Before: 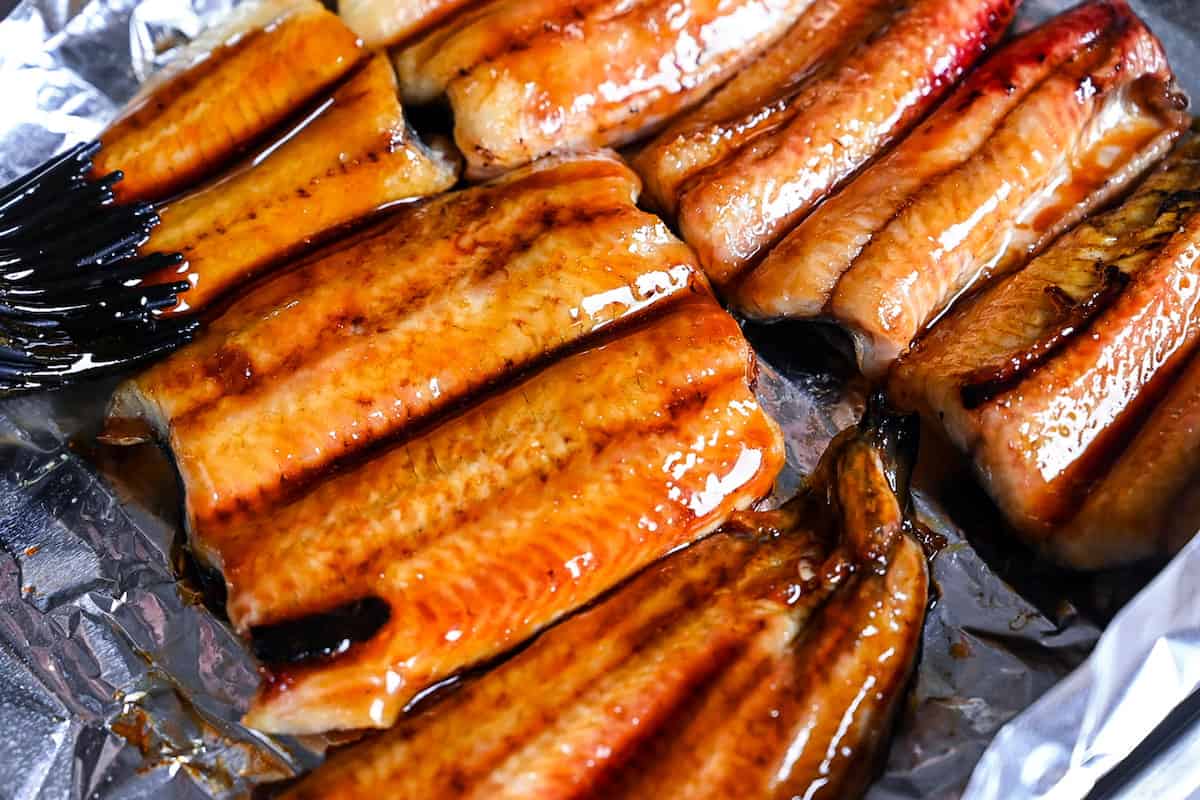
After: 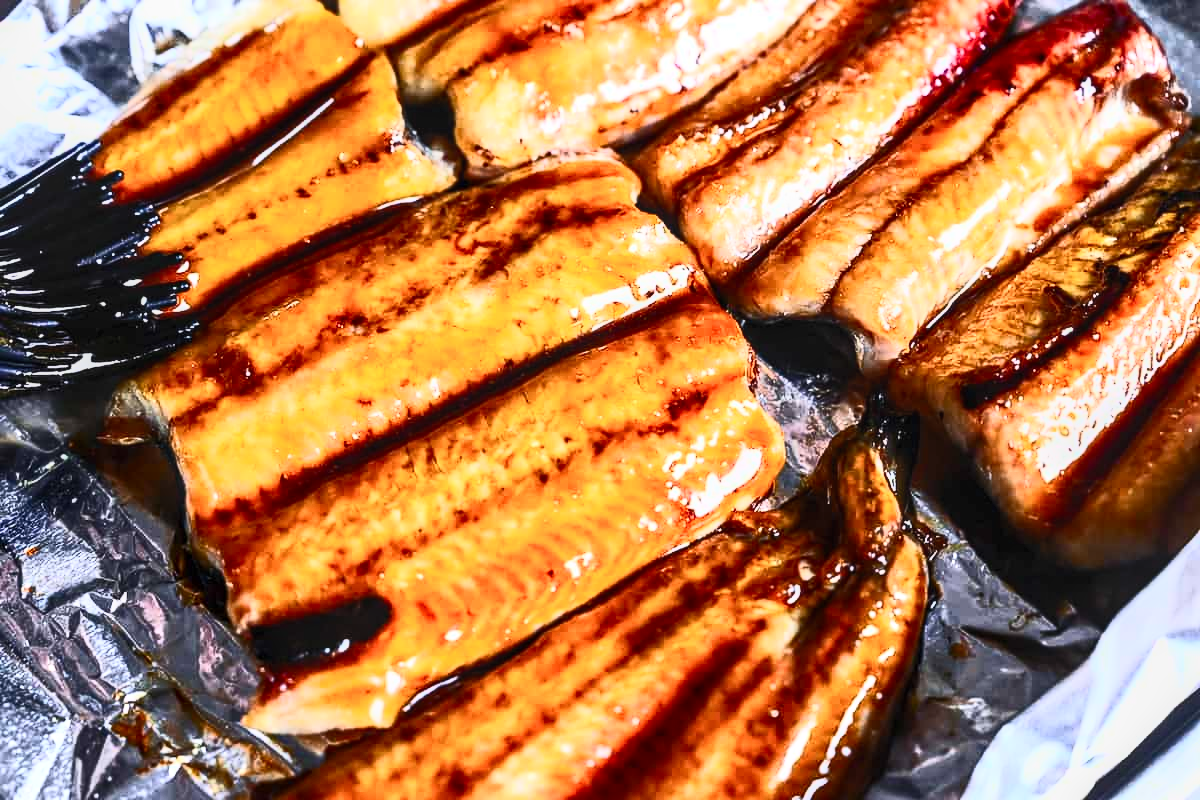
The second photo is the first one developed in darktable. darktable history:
local contrast: on, module defaults
contrast brightness saturation: contrast 0.62, brightness 0.34, saturation 0.14
